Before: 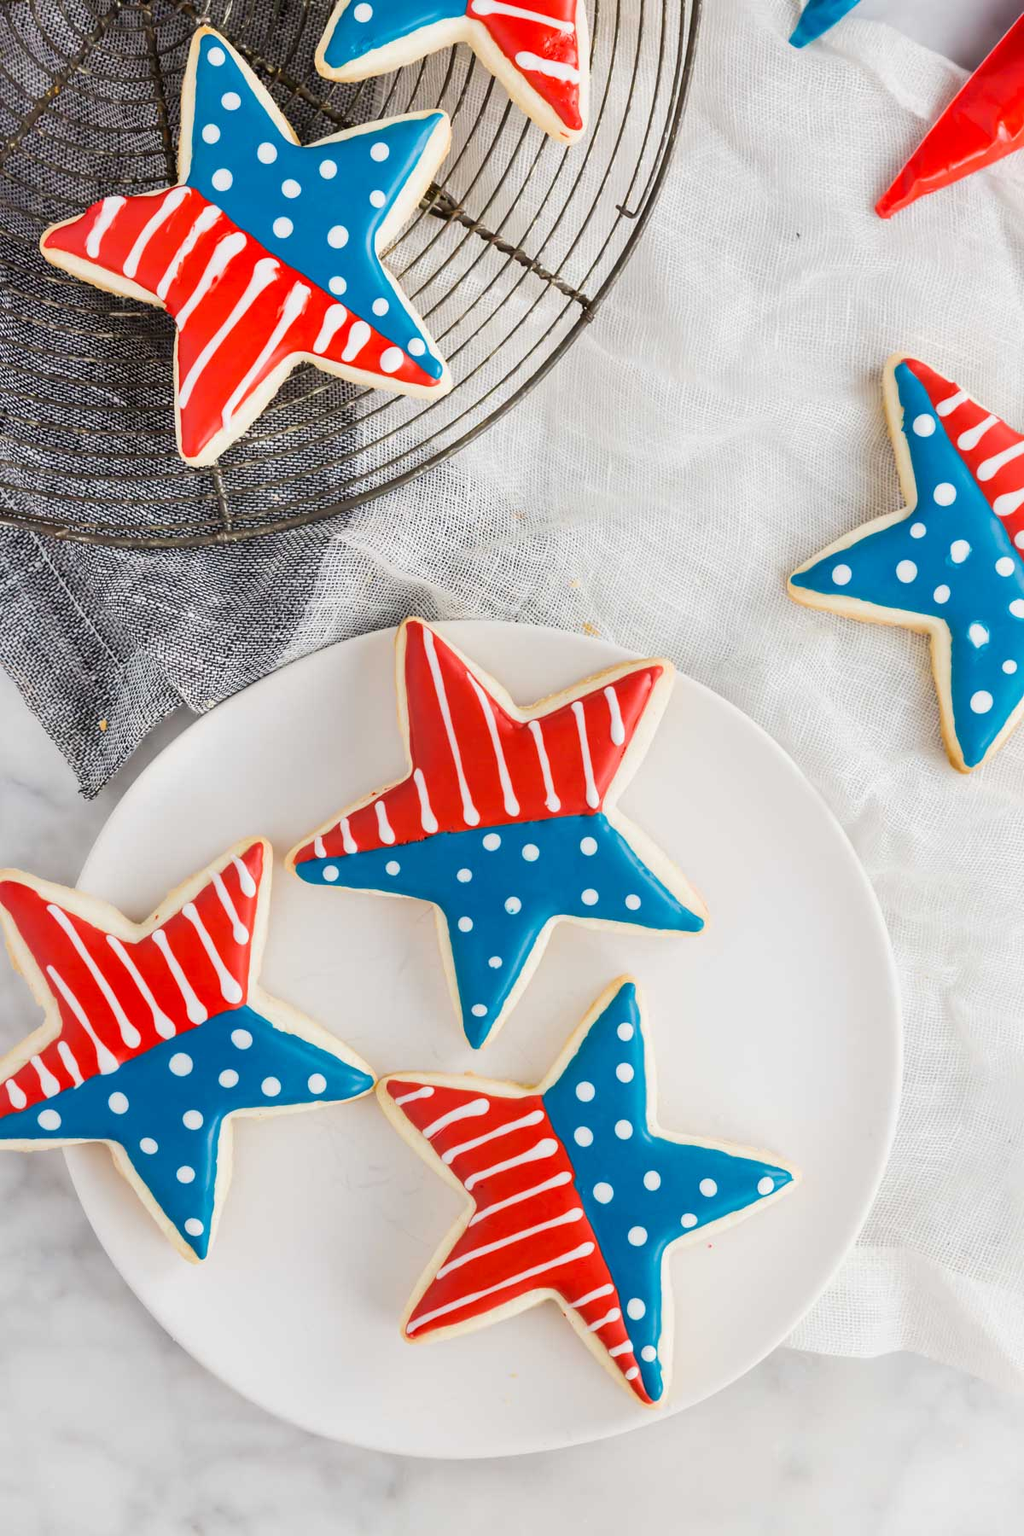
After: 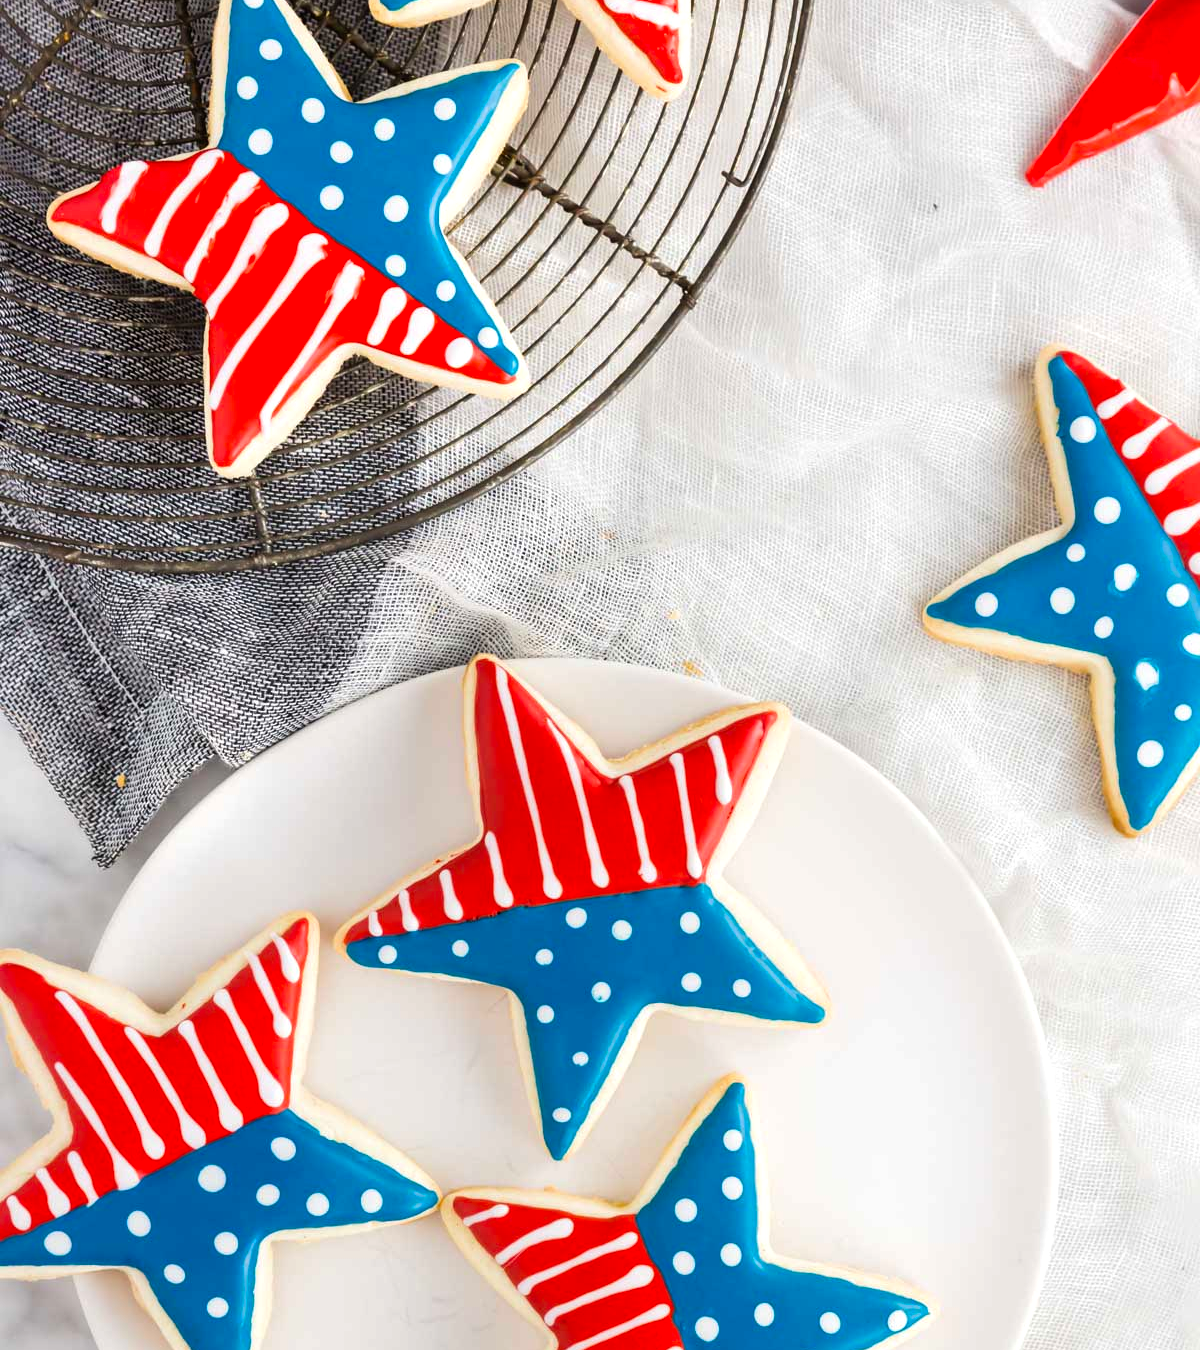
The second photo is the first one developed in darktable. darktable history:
color balance: contrast 8.5%, output saturation 105%
crop: top 3.857%, bottom 21.132%
levels: levels [0, 0.492, 0.984]
